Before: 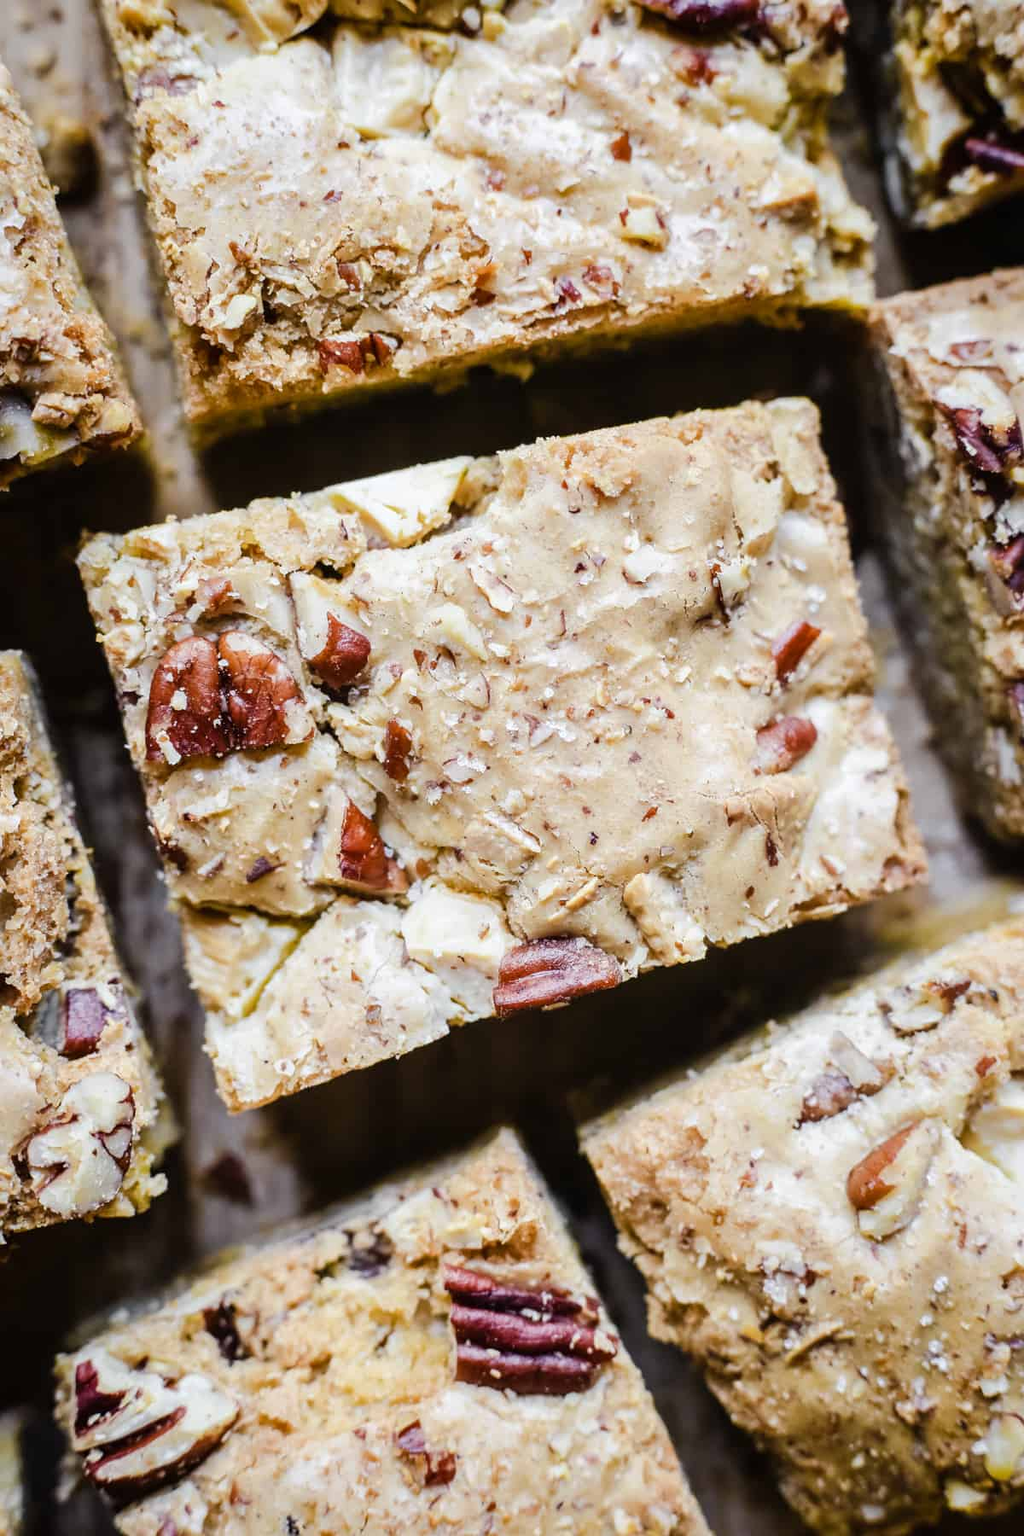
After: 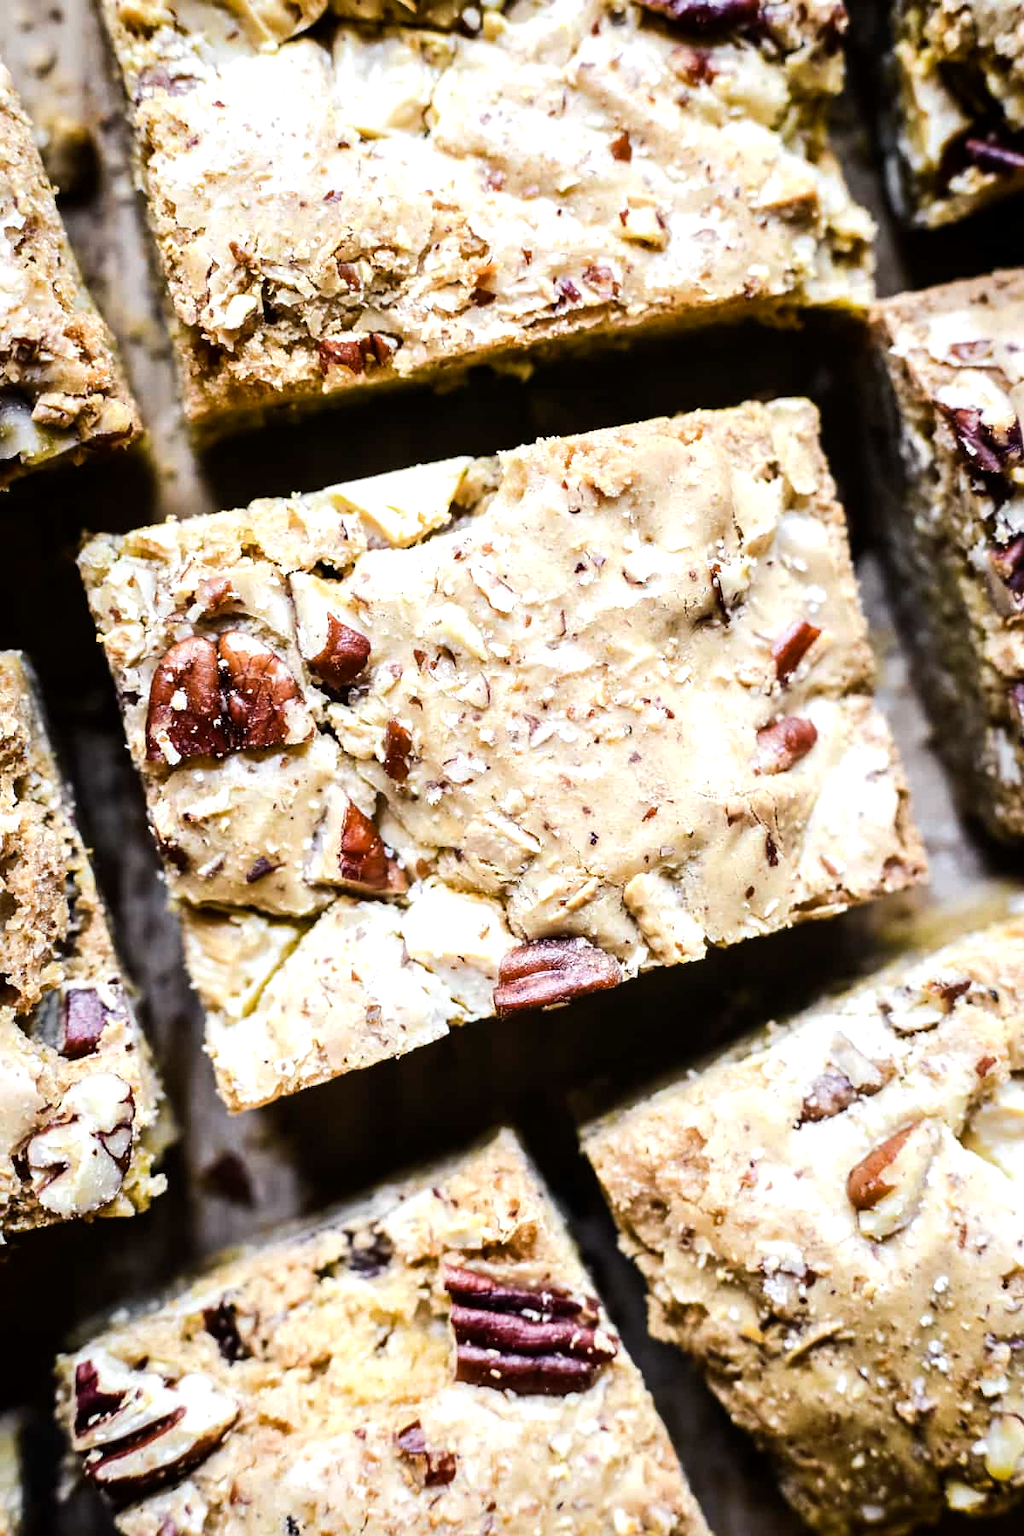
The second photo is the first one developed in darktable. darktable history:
exposure: black level correction 0.002, exposure -0.1 EV, compensate highlight preservation false
tone equalizer: -8 EV -0.75 EV, -7 EV -0.7 EV, -6 EV -0.6 EV, -5 EV -0.4 EV, -3 EV 0.4 EV, -2 EV 0.6 EV, -1 EV 0.7 EV, +0 EV 0.75 EV, edges refinement/feathering 500, mask exposure compensation -1.57 EV, preserve details no
